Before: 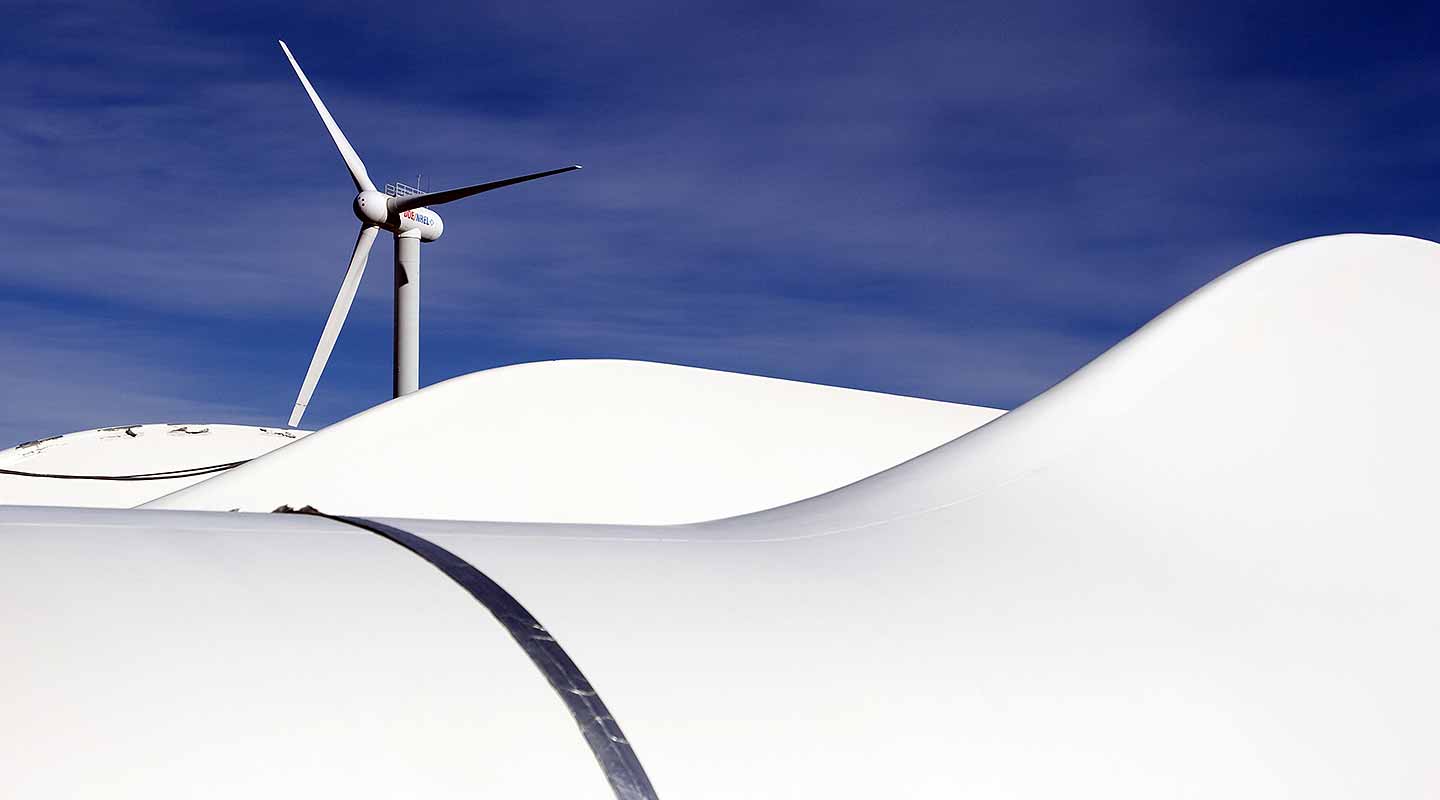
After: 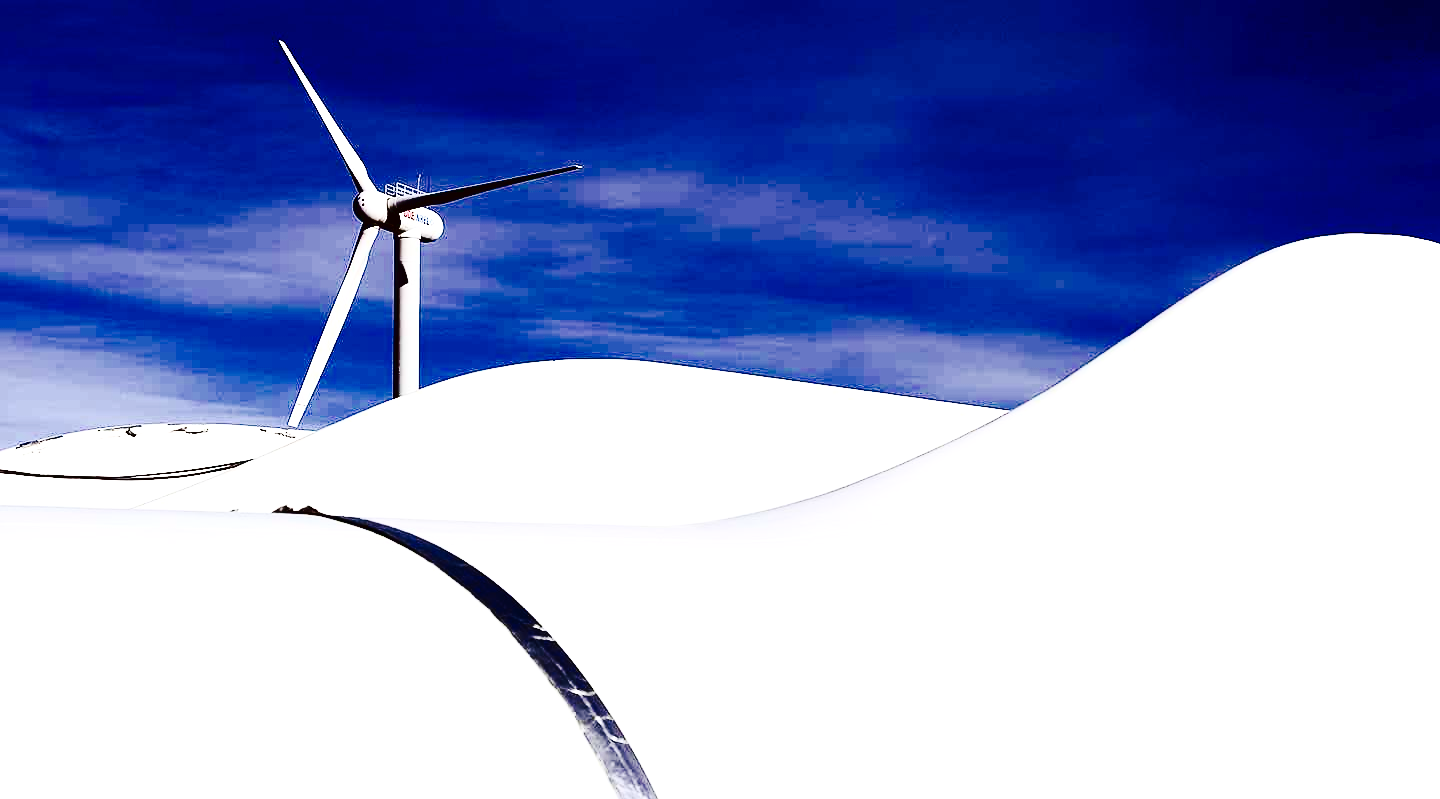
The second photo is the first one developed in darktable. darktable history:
tone curve: curves: ch0 [(0, 0) (0.003, 0.019) (0.011, 0.021) (0.025, 0.023) (0.044, 0.026) (0.069, 0.037) (0.1, 0.059) (0.136, 0.088) (0.177, 0.138) (0.224, 0.199) (0.277, 0.279) (0.335, 0.376) (0.399, 0.481) (0.468, 0.581) (0.543, 0.658) (0.623, 0.735) (0.709, 0.8) (0.801, 0.861) (0.898, 0.928) (1, 1)], preserve colors none
exposure: black level correction 0, exposure 0.499 EV, compensate exposure bias true, compensate highlight preservation false
crop: bottom 0.077%
contrast brightness saturation: contrast 0.512, saturation -0.092
color balance rgb: perceptual saturation grading › global saturation 45.156%, perceptual saturation grading › highlights -50.534%, perceptual saturation grading › shadows 30.329%, contrast 4.817%
